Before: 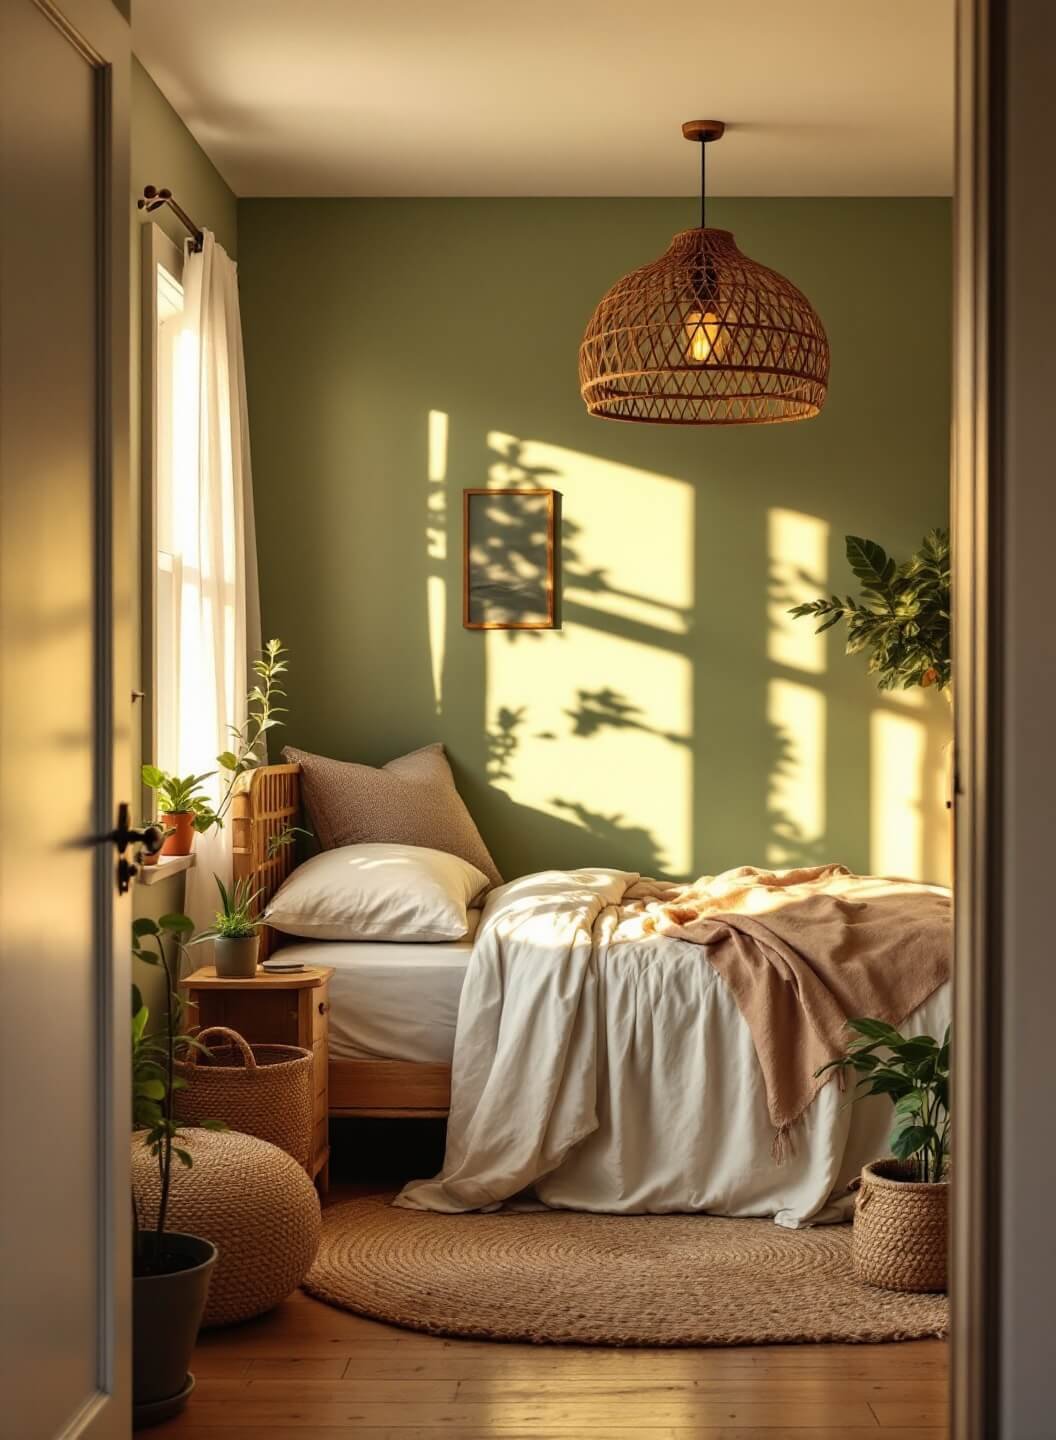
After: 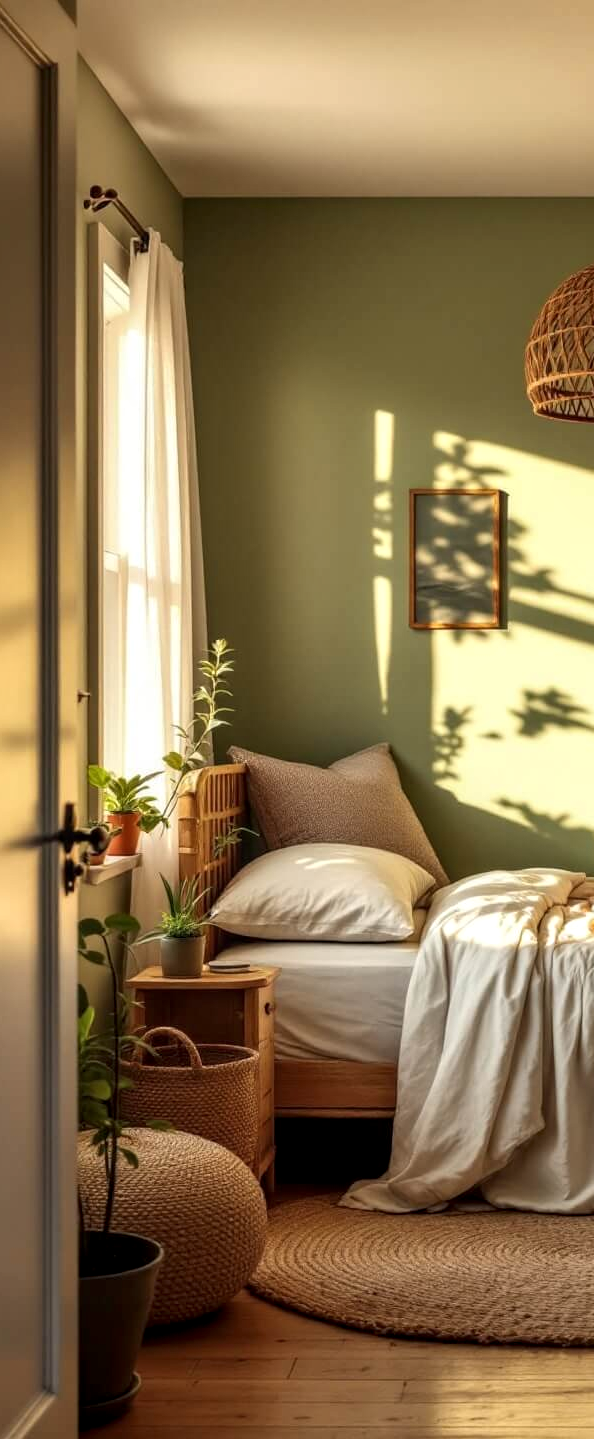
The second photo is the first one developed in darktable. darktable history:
local contrast: on, module defaults
crop: left 5.114%, right 38.589%
